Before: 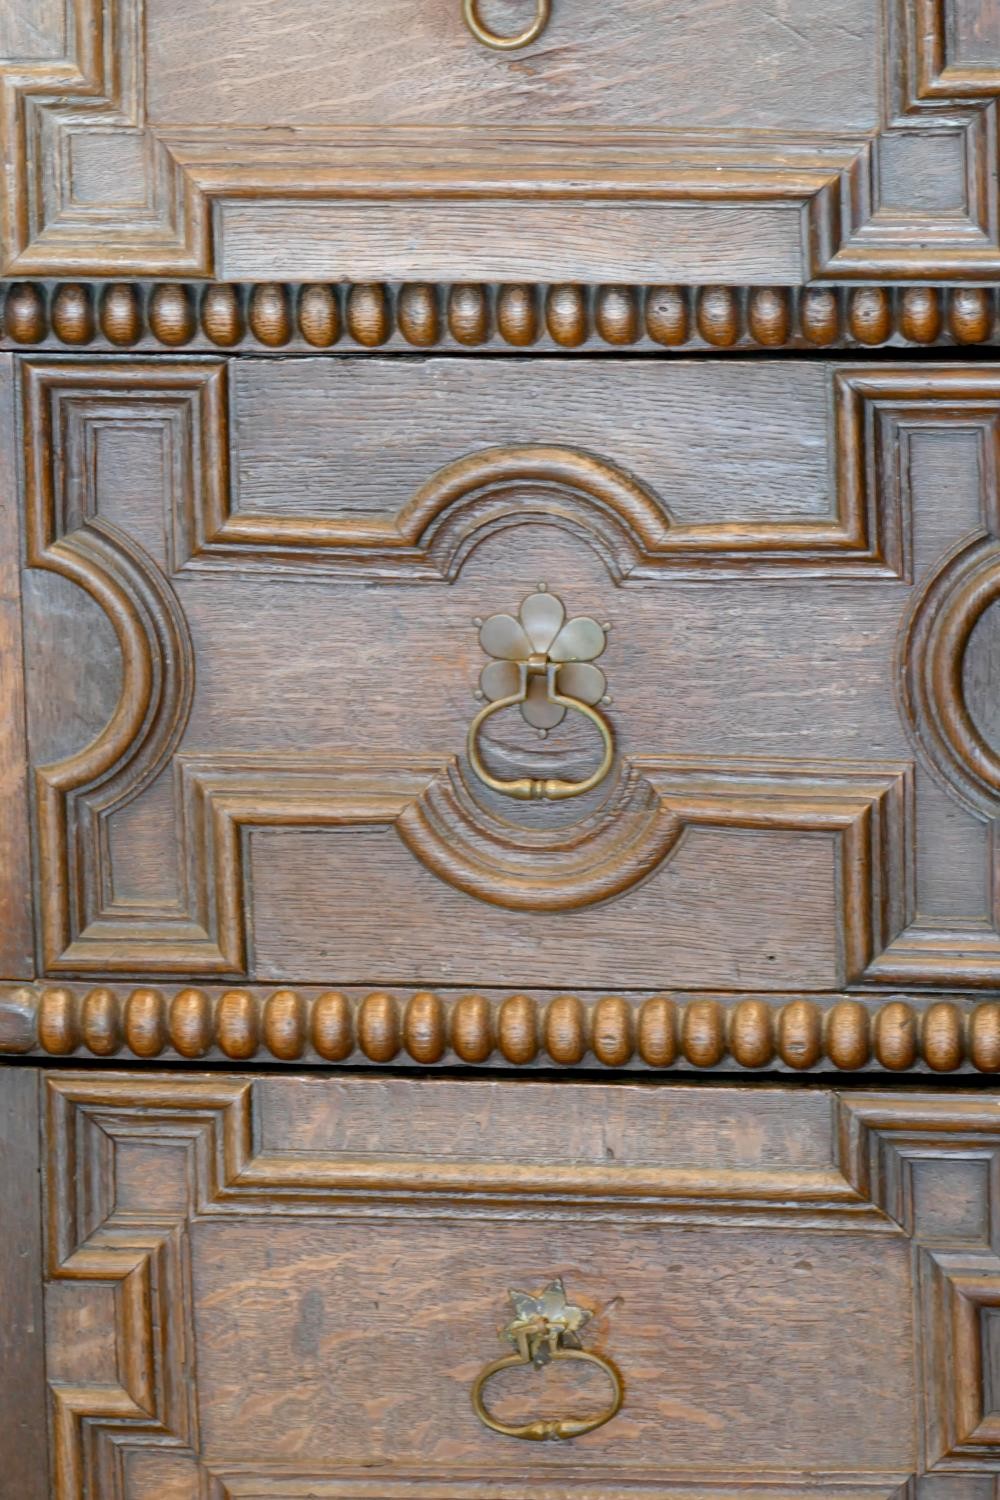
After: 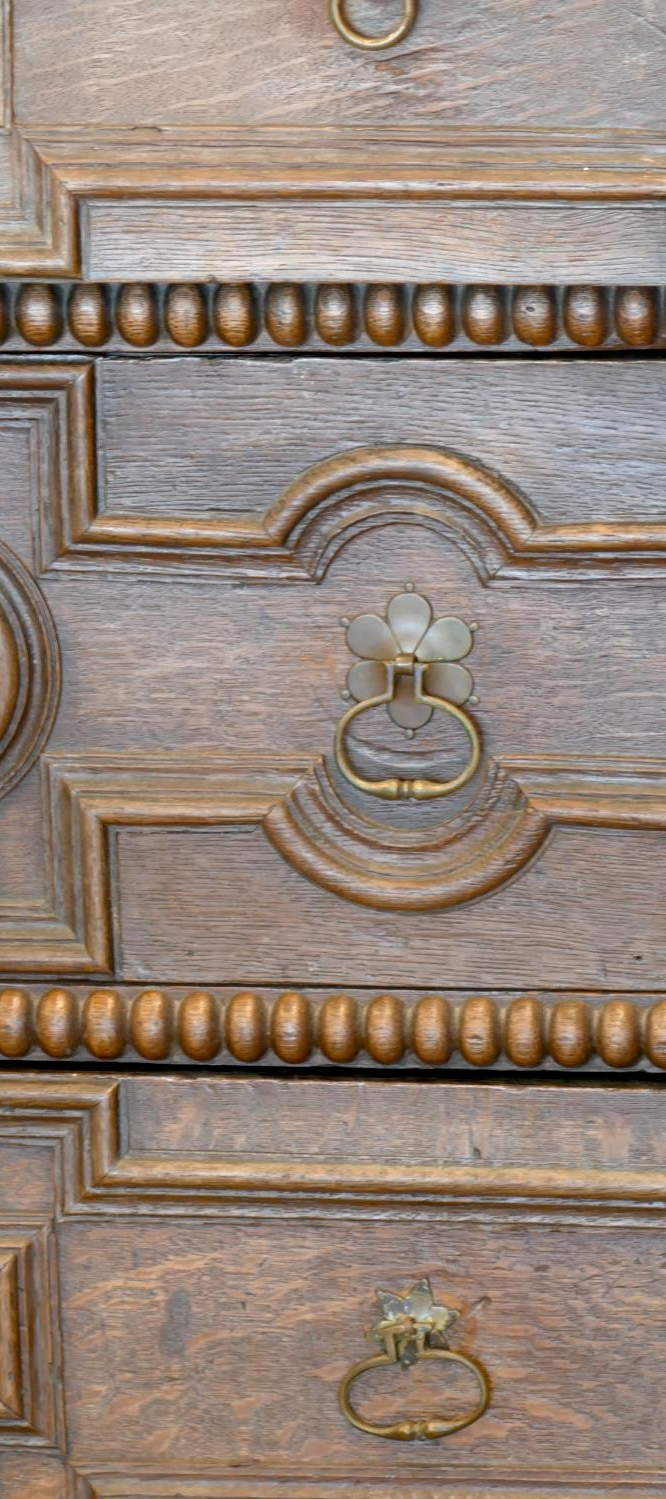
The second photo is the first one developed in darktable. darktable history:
levels: levels [0, 0.492, 0.984]
crop and rotate: left 13.339%, right 20.003%
base curve: curves: ch0 [(0, 0) (0.303, 0.277) (1, 1)], preserve colors none
tone equalizer: on, module defaults
